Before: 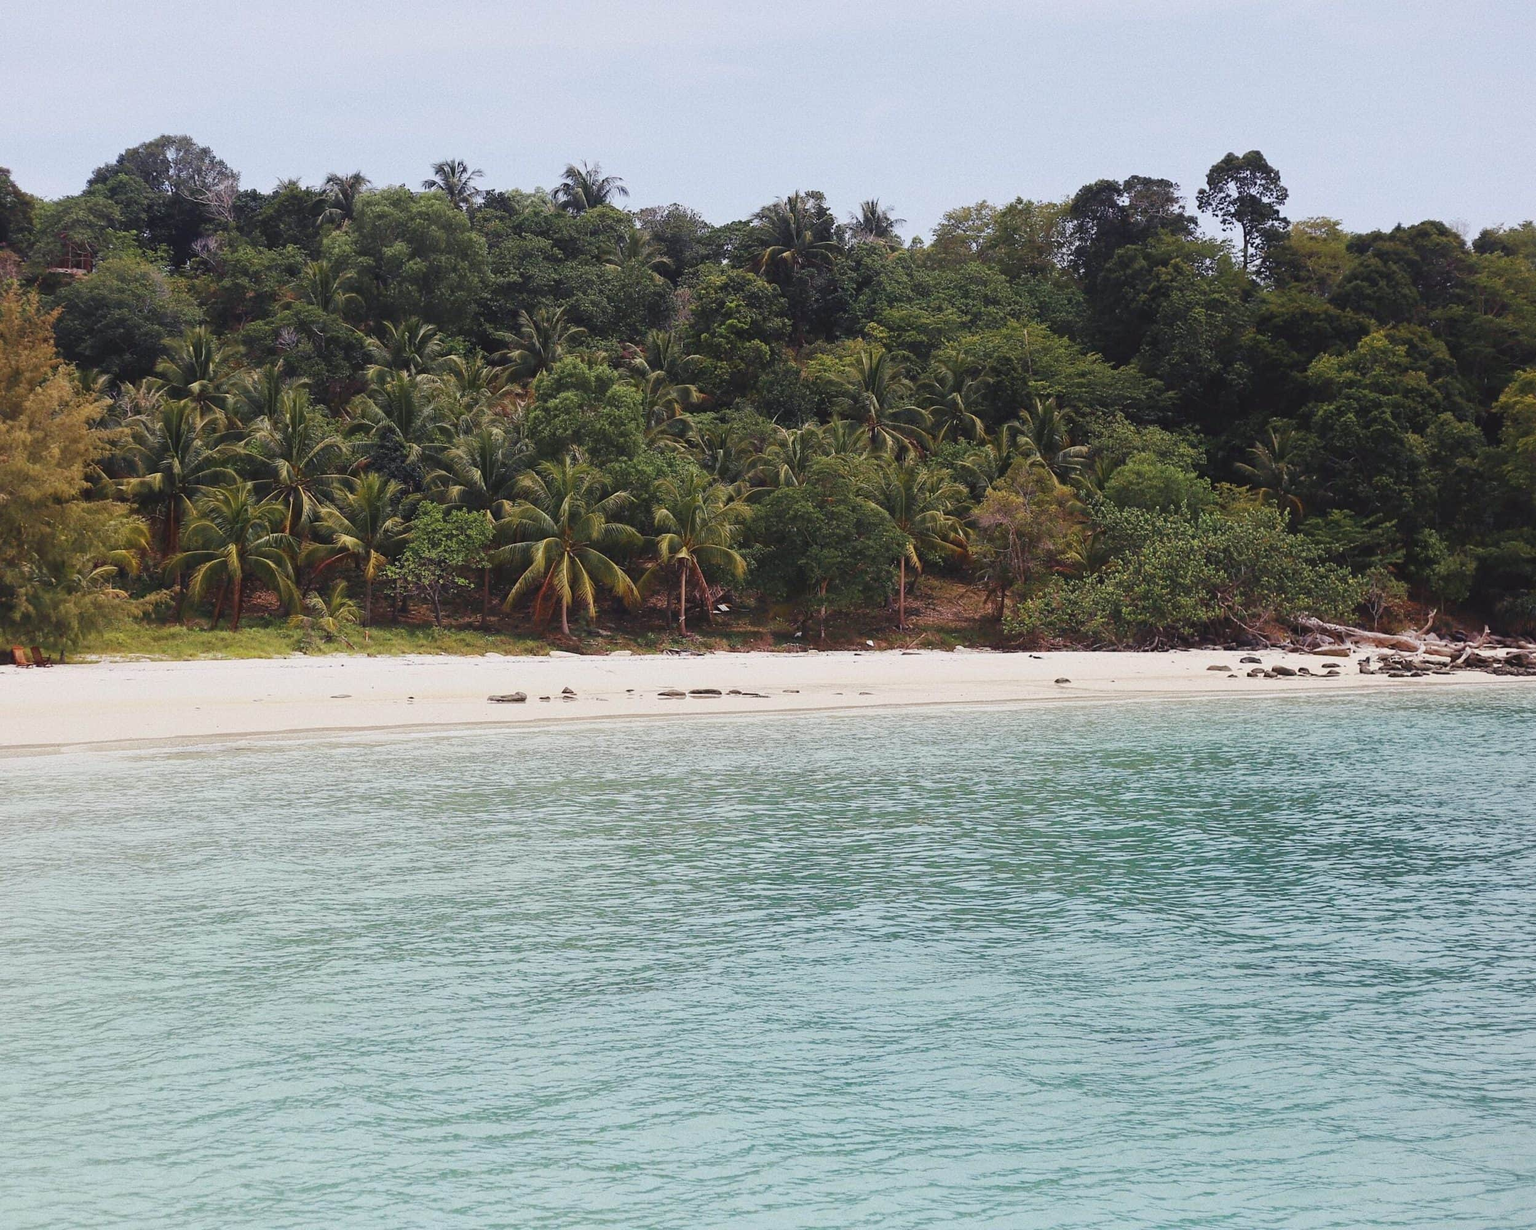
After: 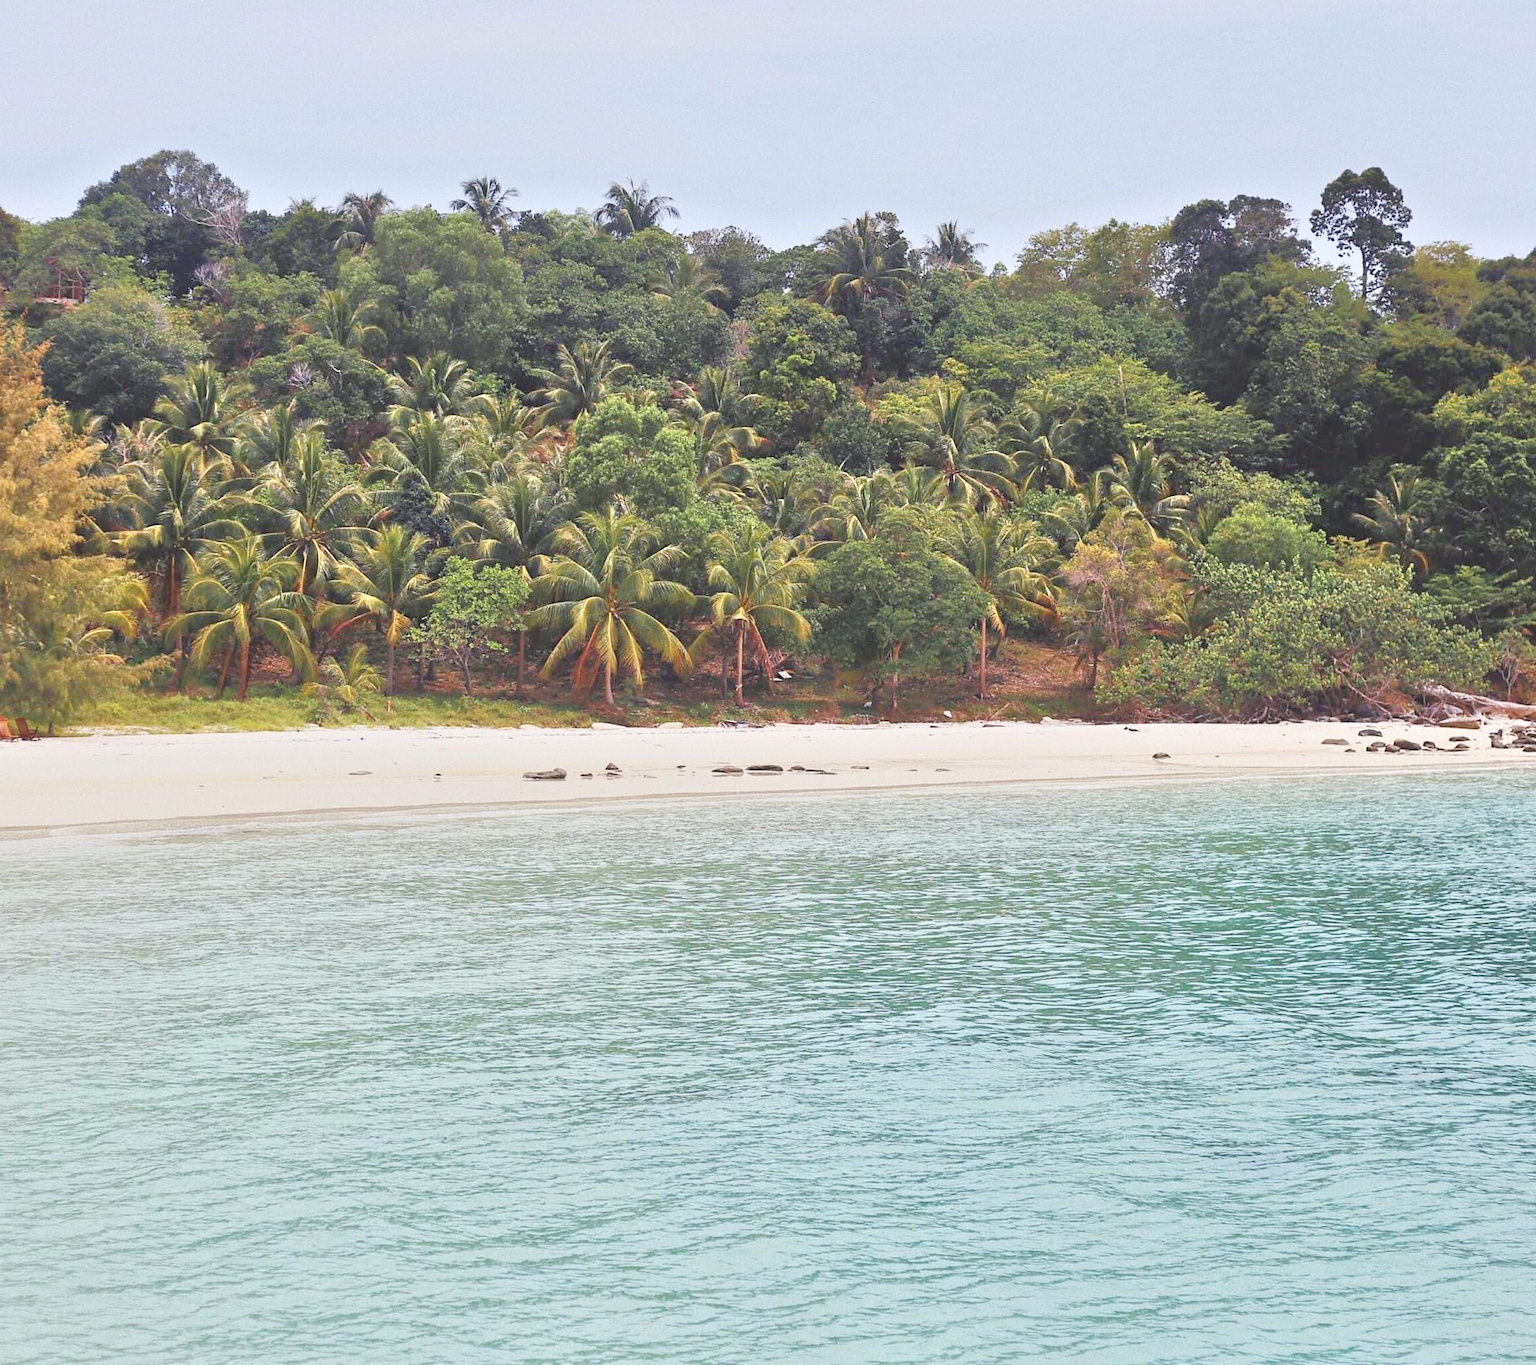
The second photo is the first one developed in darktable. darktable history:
crop and rotate: left 1.088%, right 8.807%
contrast brightness saturation: contrast 0.14
tone equalizer: -8 EV 2 EV, -7 EV 2 EV, -6 EV 2 EV, -5 EV 2 EV, -4 EV 2 EV, -3 EV 1.5 EV, -2 EV 1 EV, -1 EV 0.5 EV
